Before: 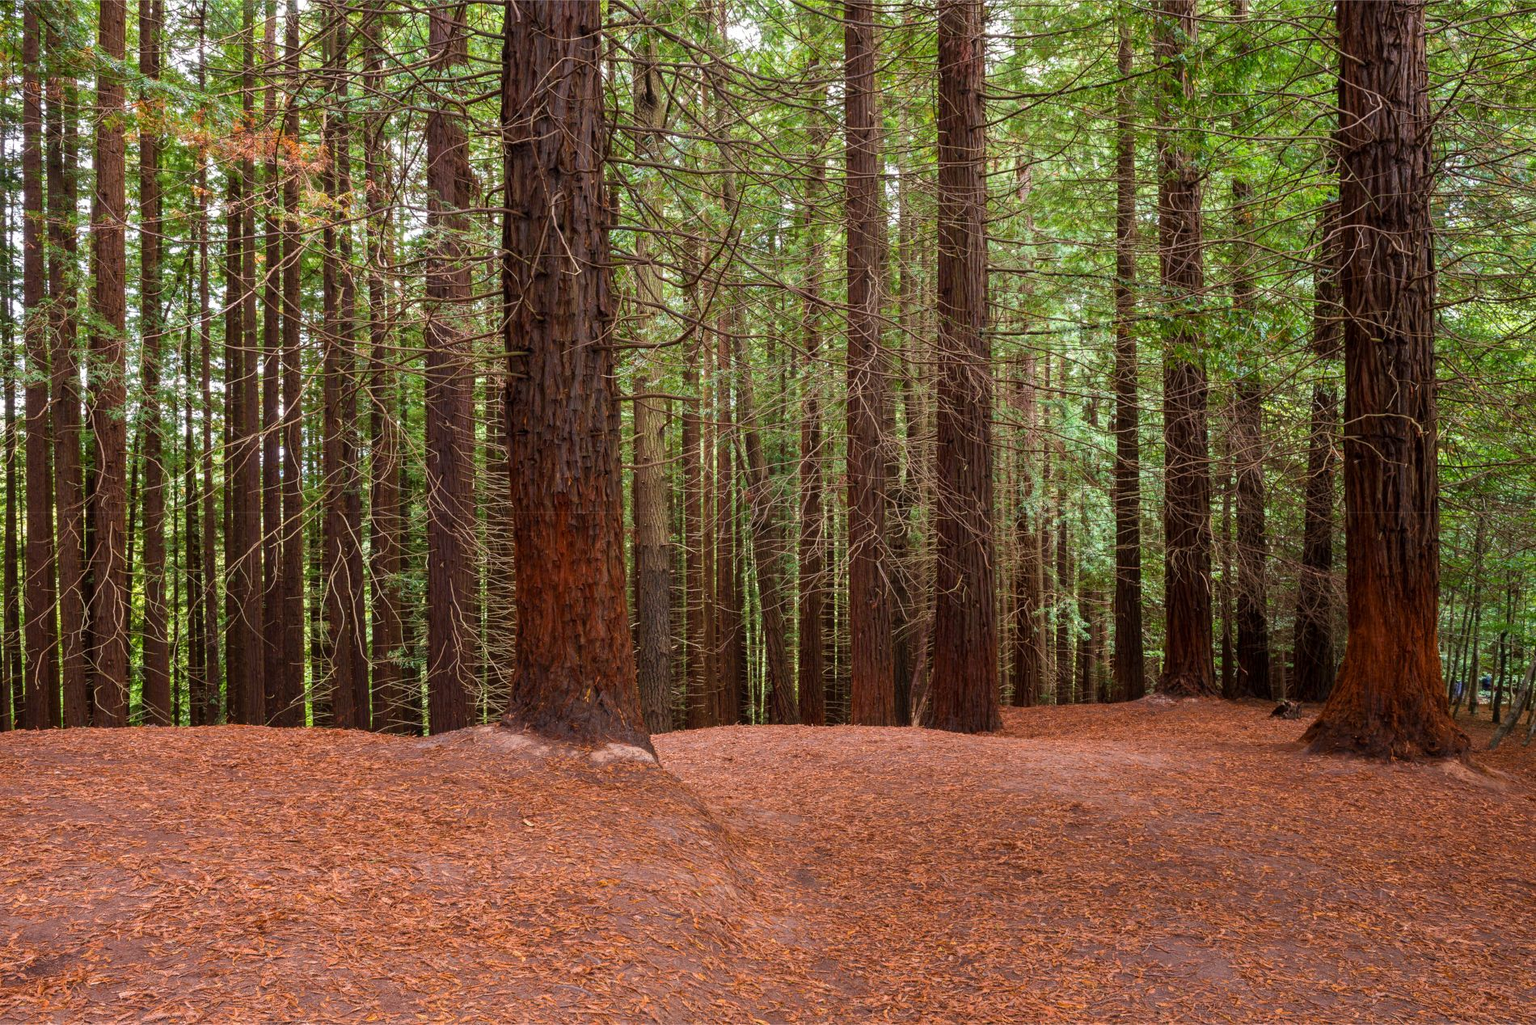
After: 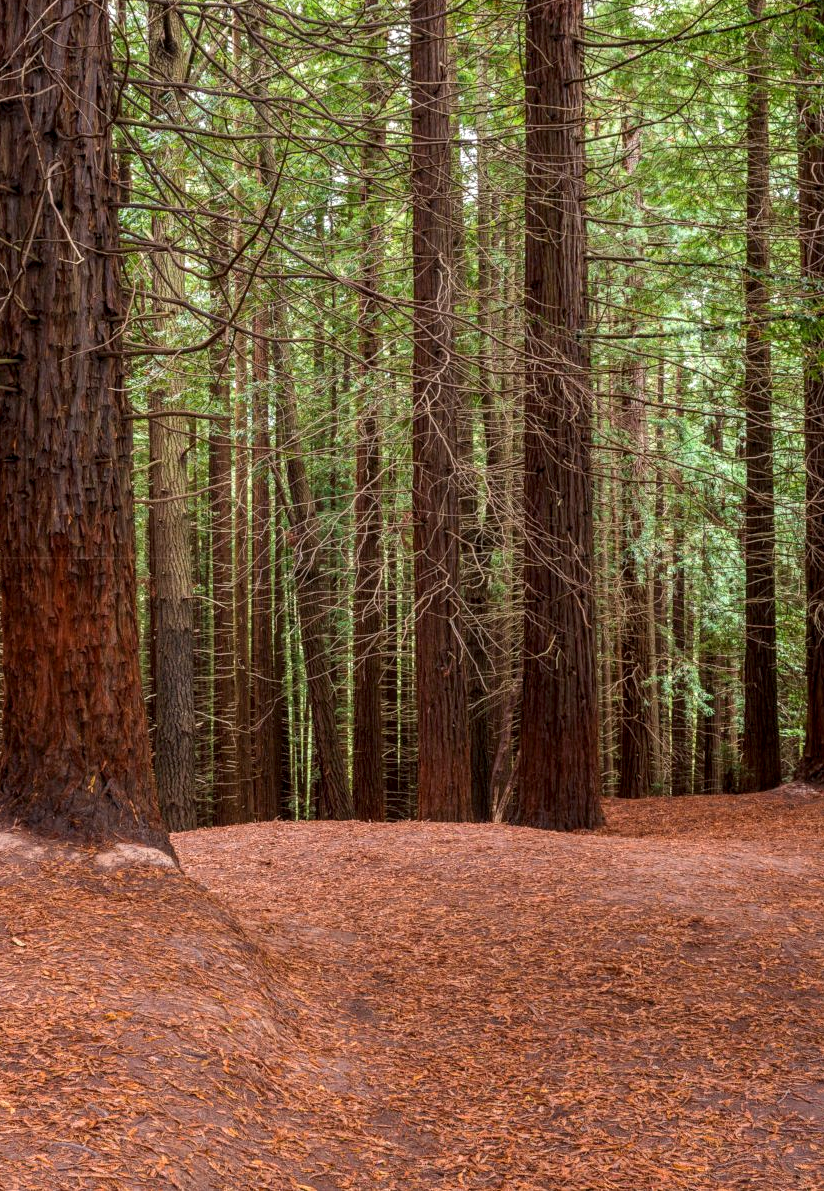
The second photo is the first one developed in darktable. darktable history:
local contrast: detail 130%
crop: left 33.452%, top 6.025%, right 23.155%
